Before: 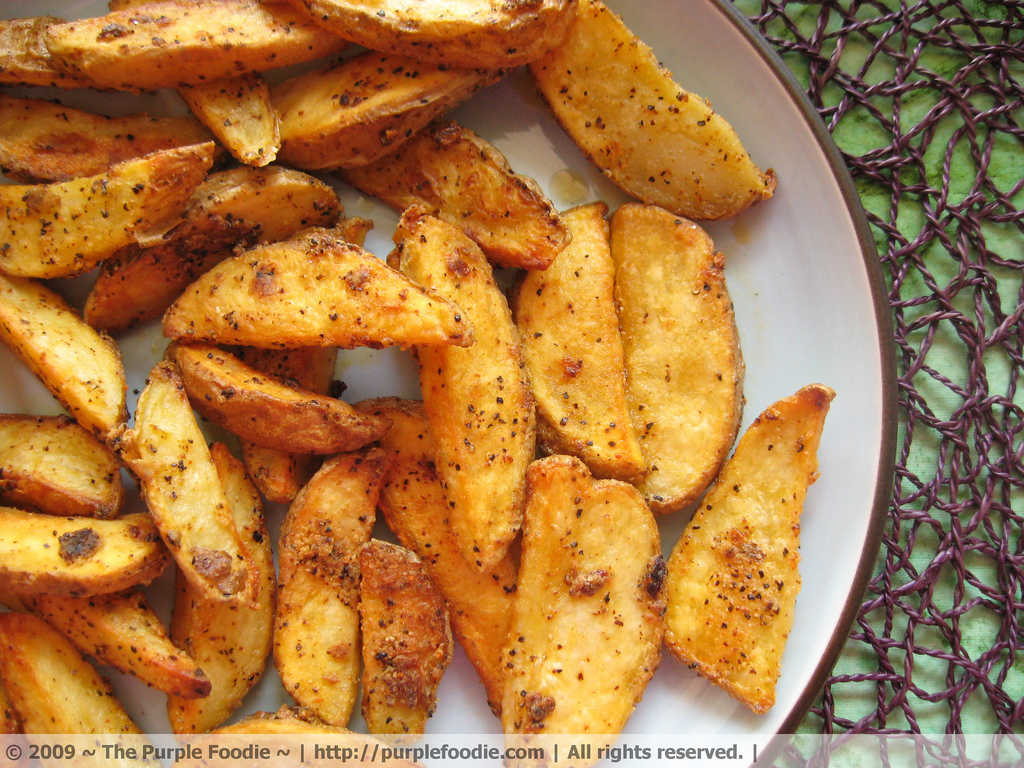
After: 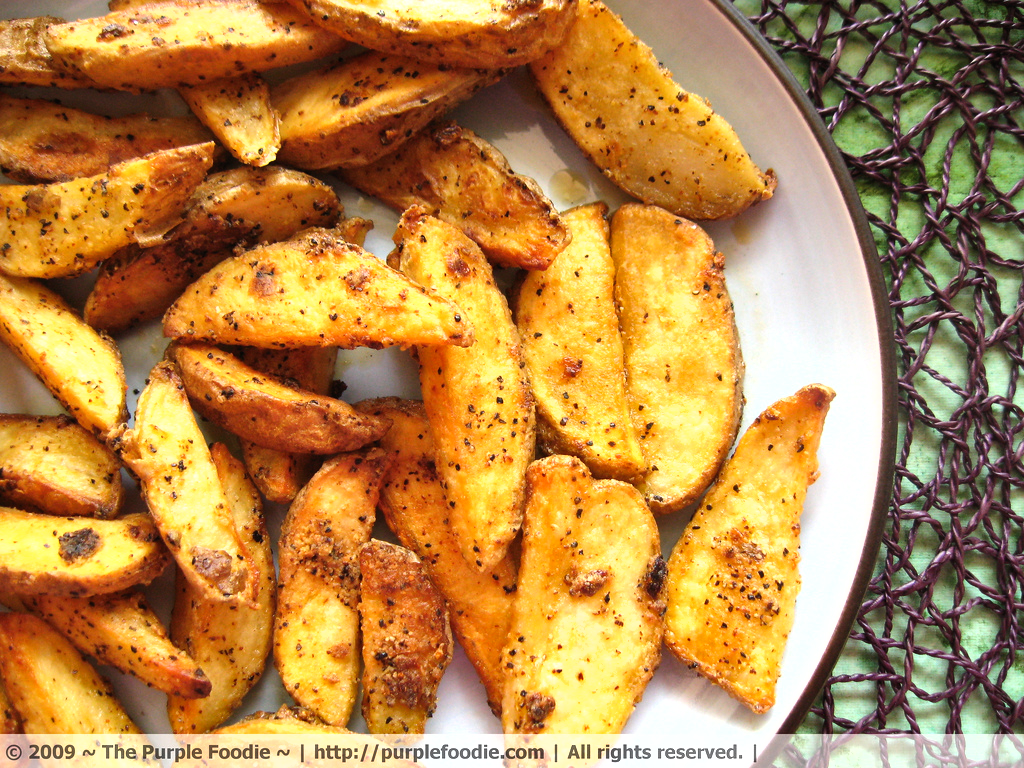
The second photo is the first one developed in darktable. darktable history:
tone equalizer: -8 EV -0.75 EV, -7 EV -0.7 EV, -6 EV -0.6 EV, -5 EV -0.4 EV, -3 EV 0.4 EV, -2 EV 0.6 EV, -1 EV 0.7 EV, +0 EV 0.75 EV, edges refinement/feathering 500, mask exposure compensation -1.57 EV, preserve details no
shadows and highlights: shadows 29.32, highlights -29.32, low approximation 0.01, soften with gaussian
